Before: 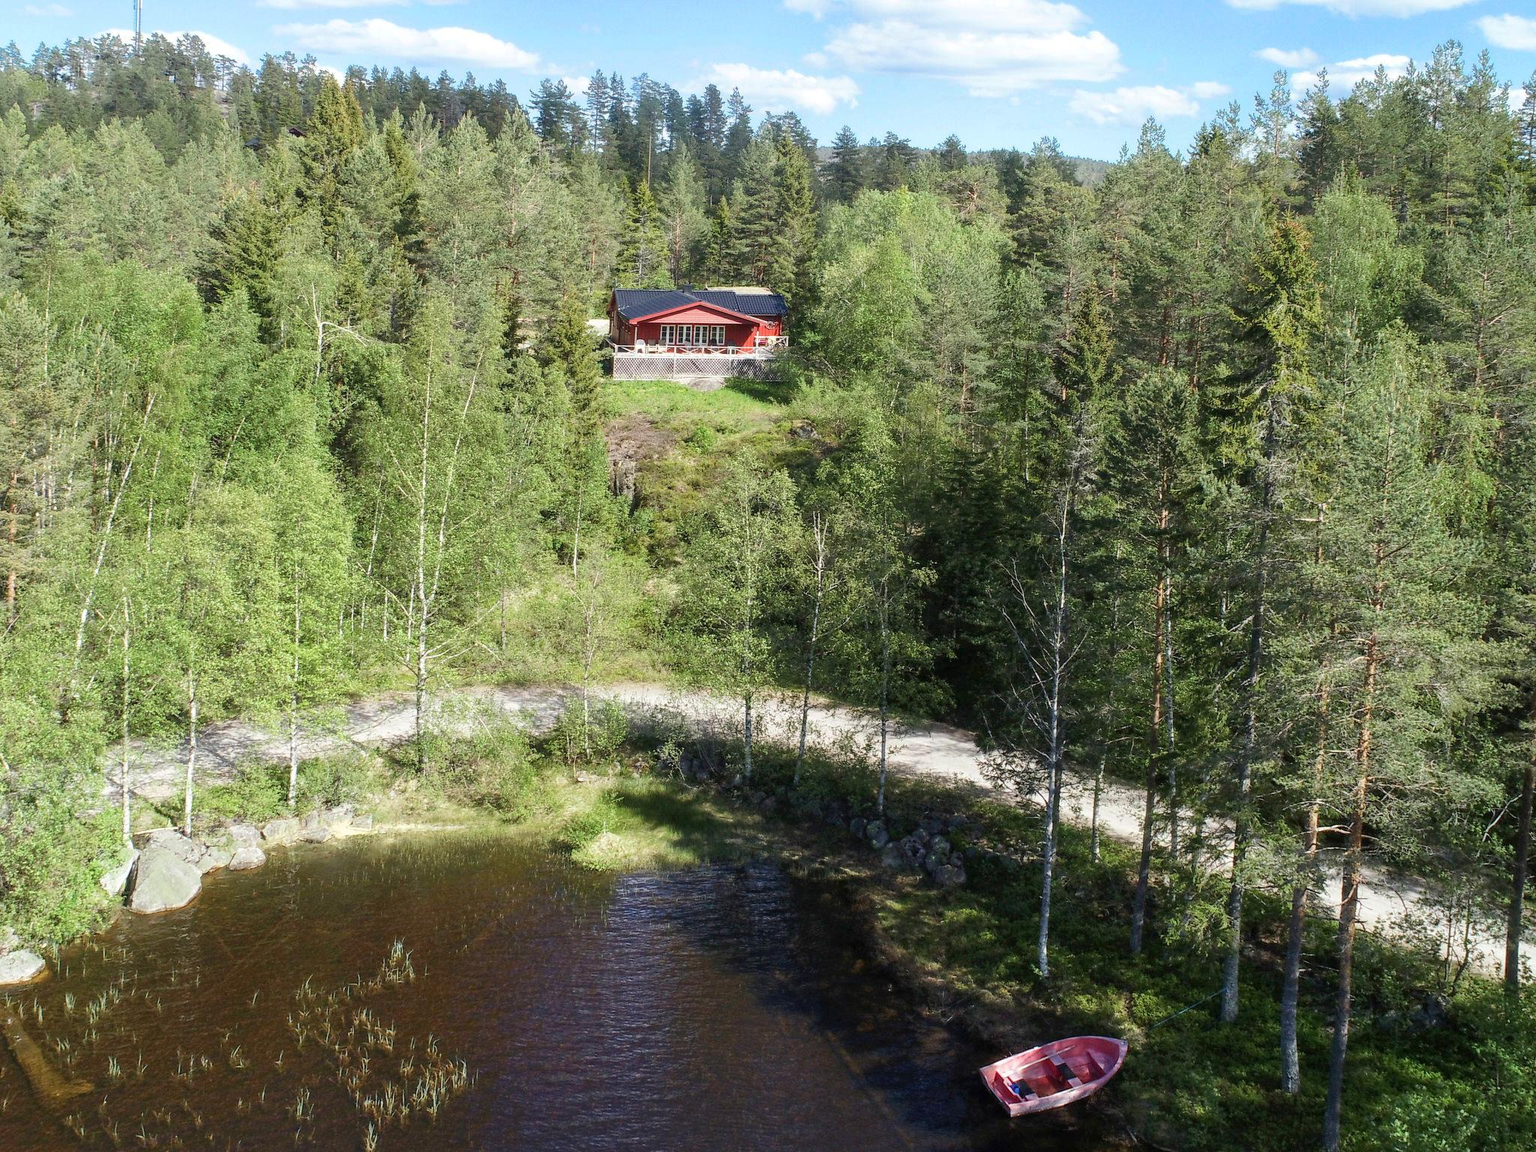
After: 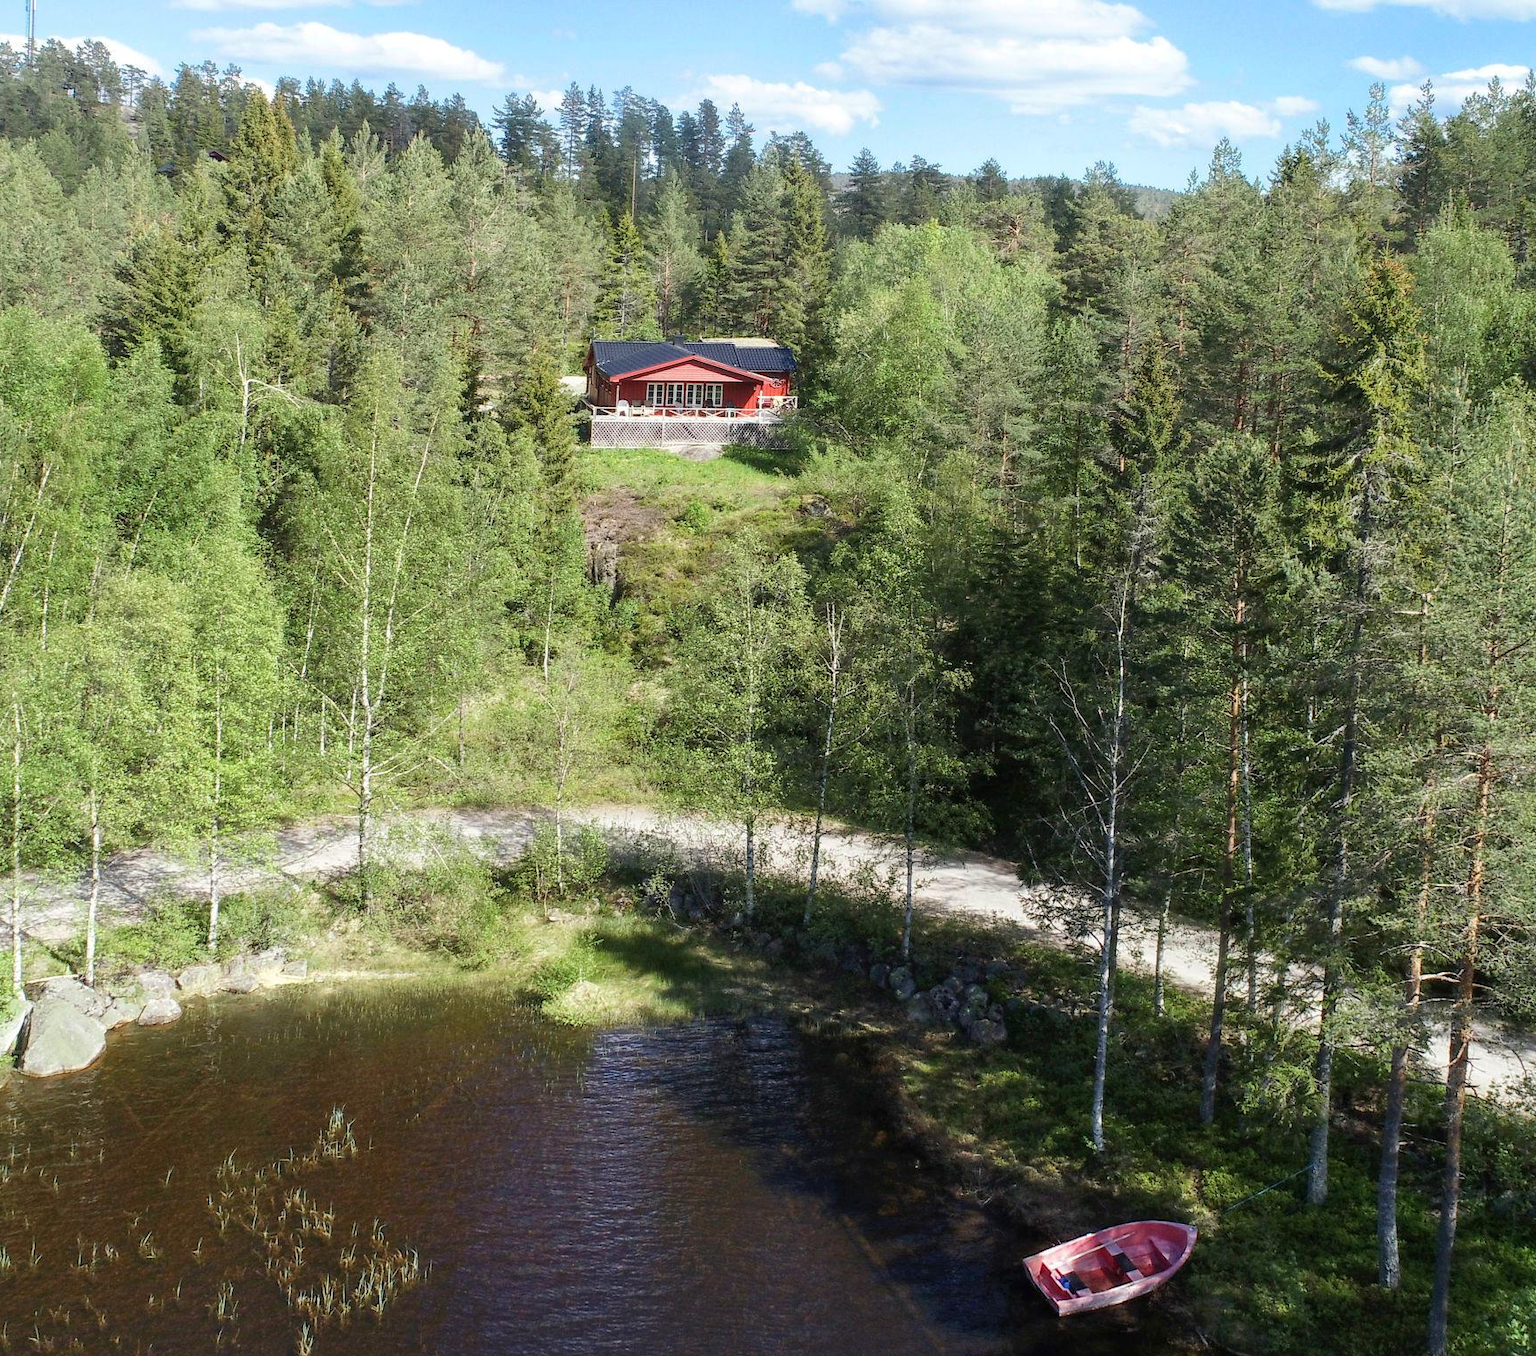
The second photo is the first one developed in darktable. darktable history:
crop: left 7.321%, right 7.795%
